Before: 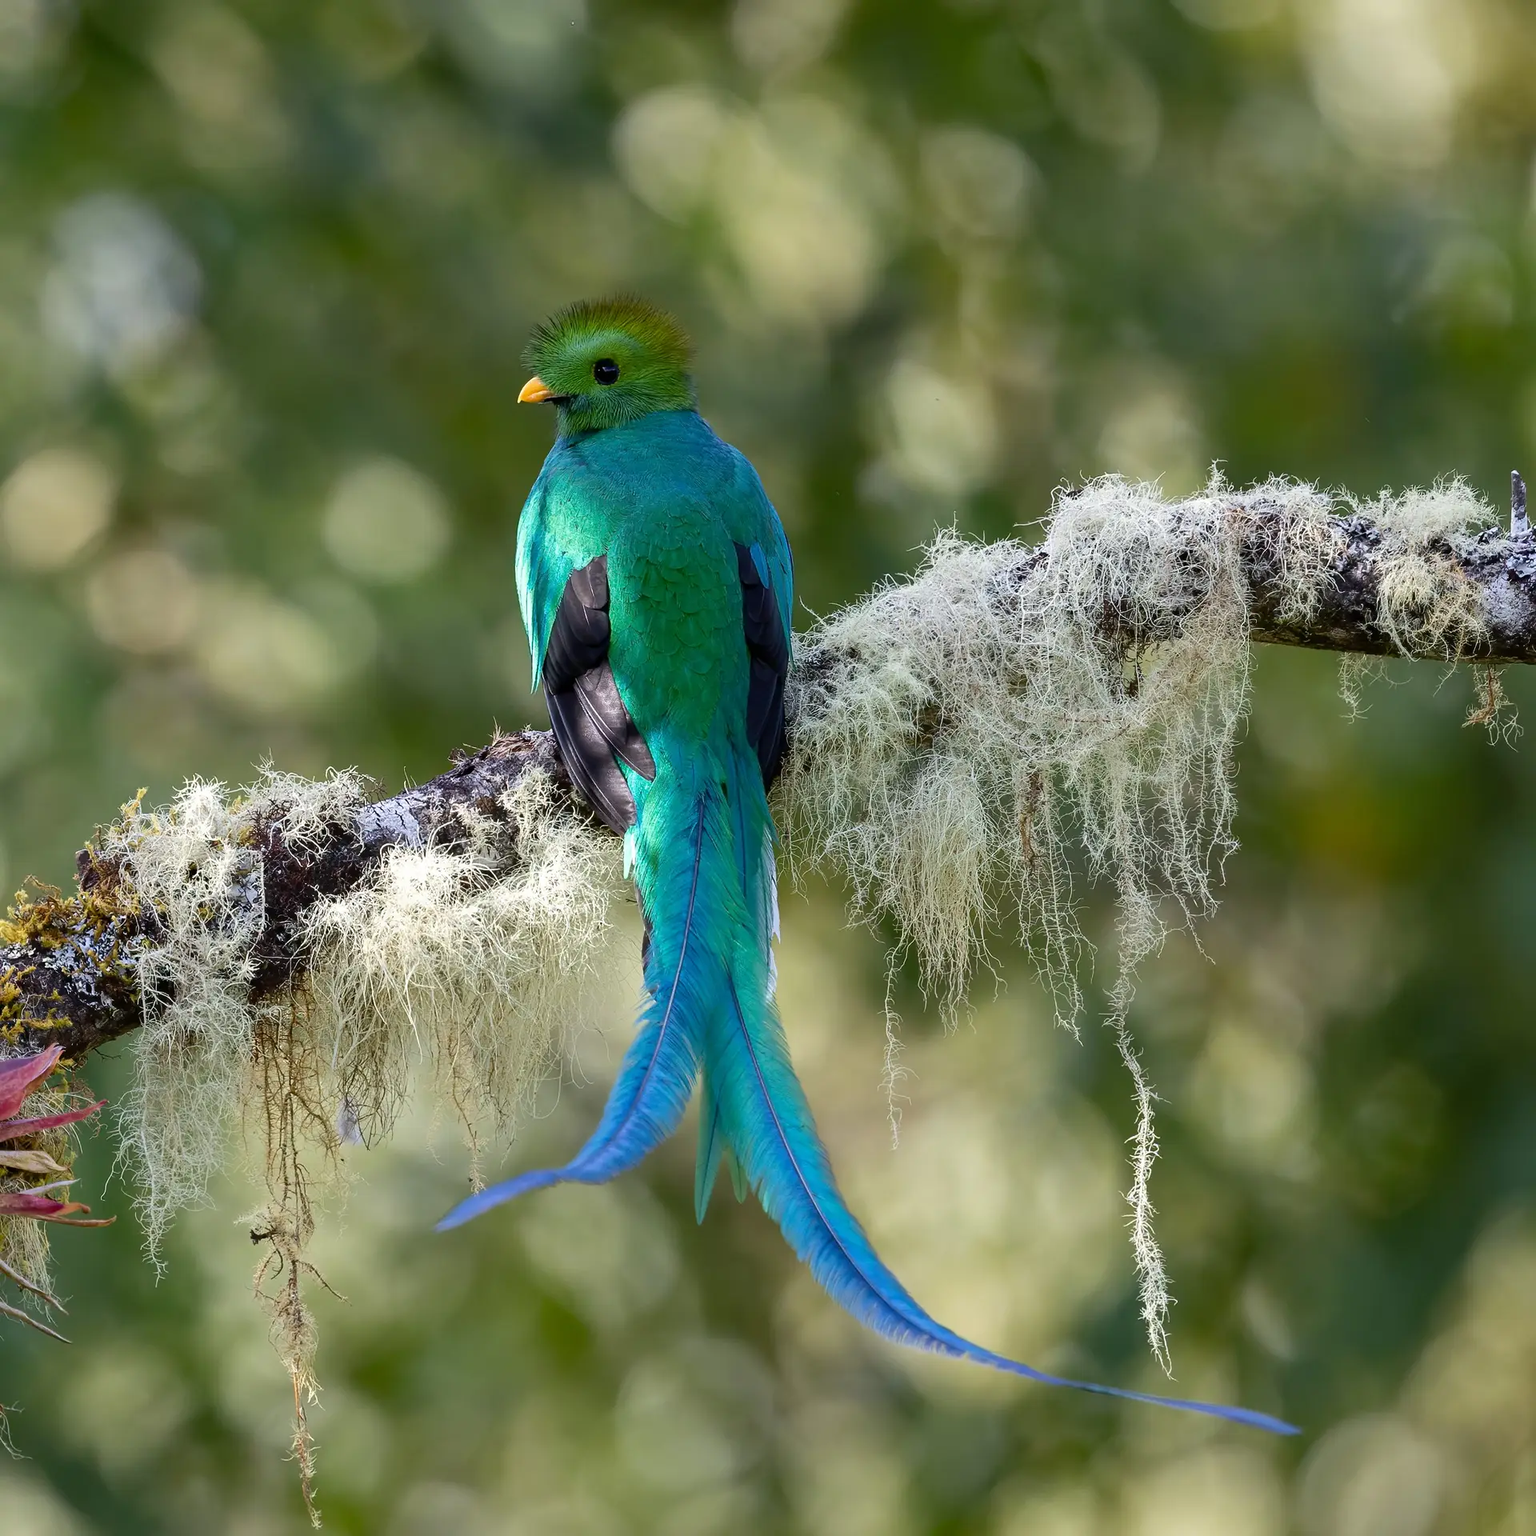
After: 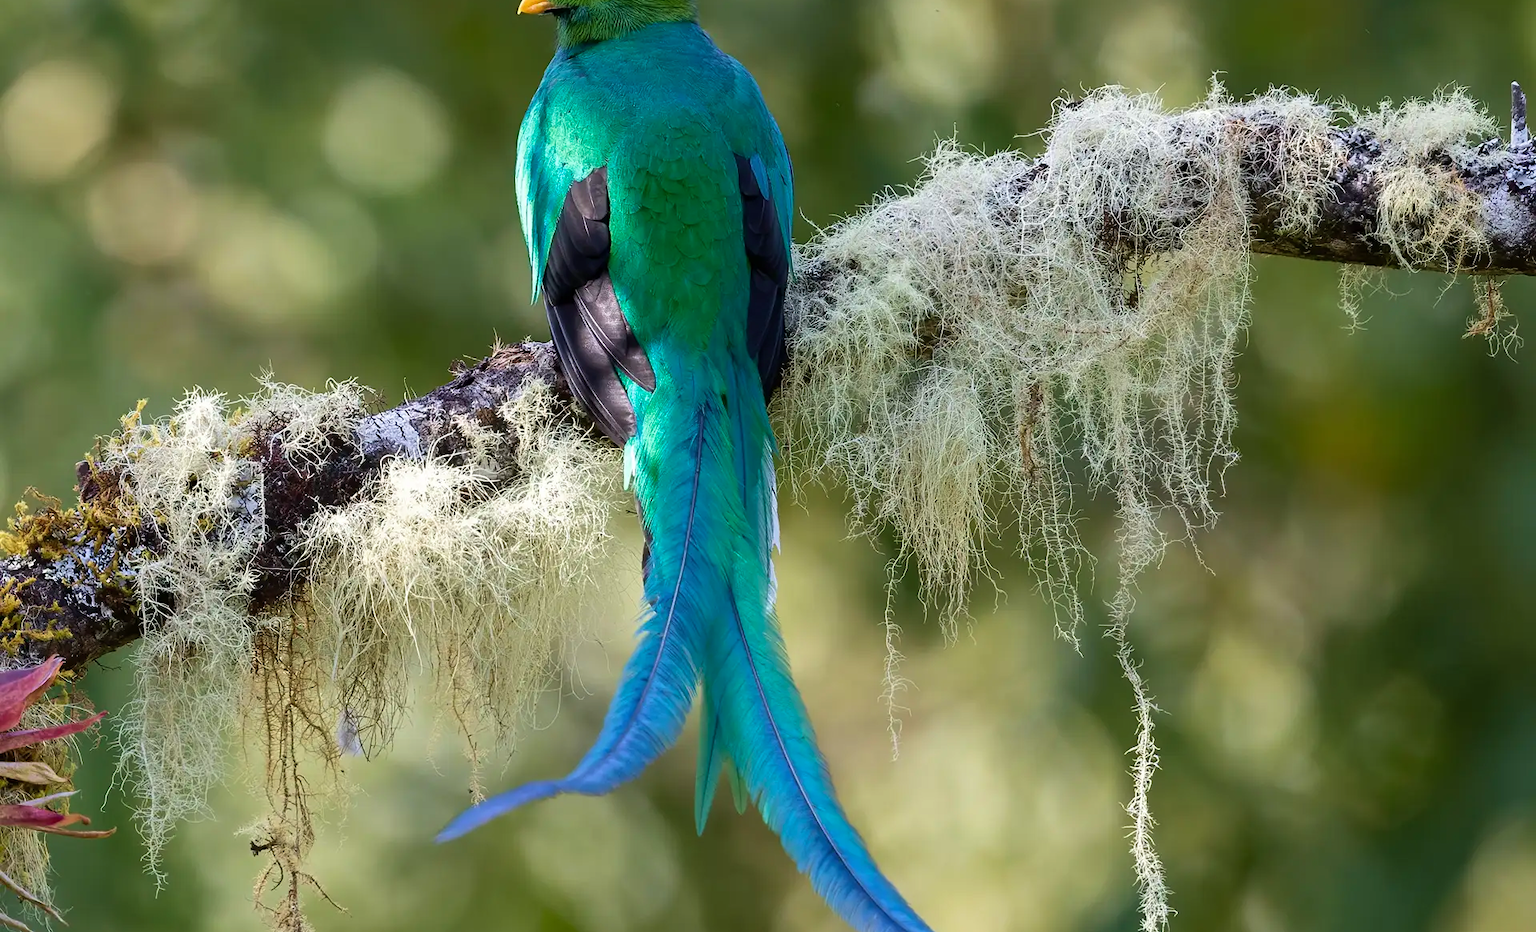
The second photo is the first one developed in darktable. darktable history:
crop and rotate: top 25.357%, bottom 13.942%
velvia: on, module defaults
white balance: emerald 1
